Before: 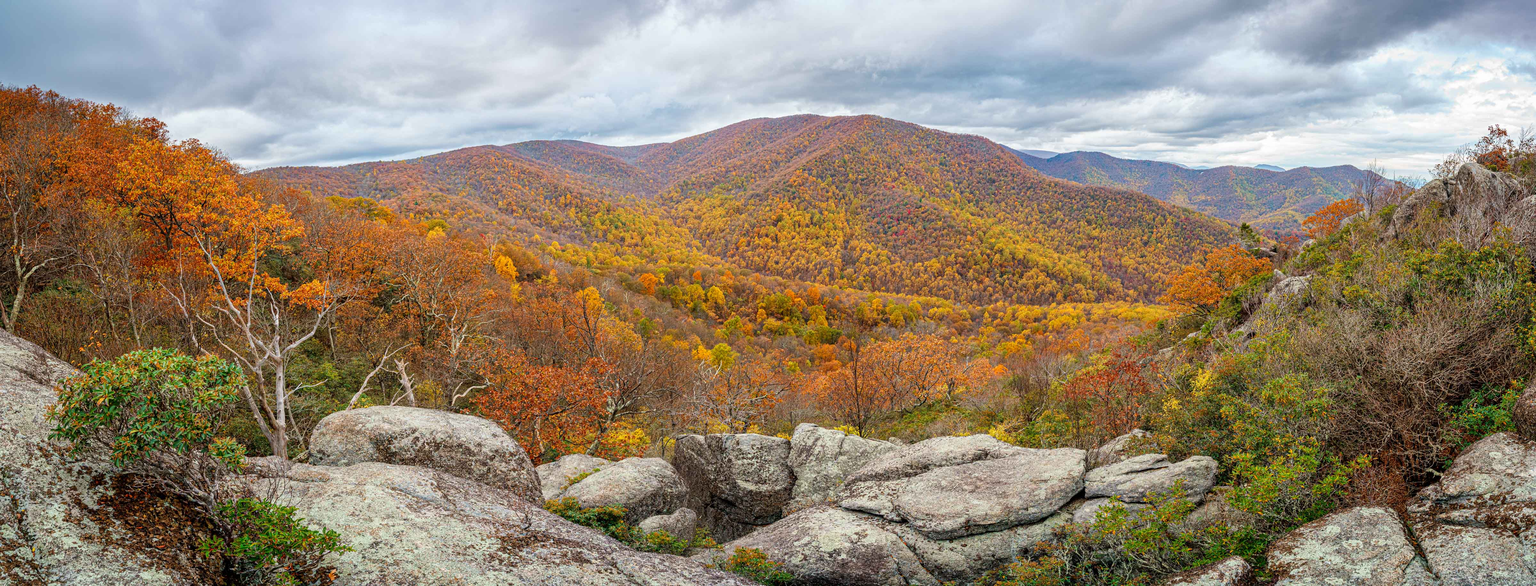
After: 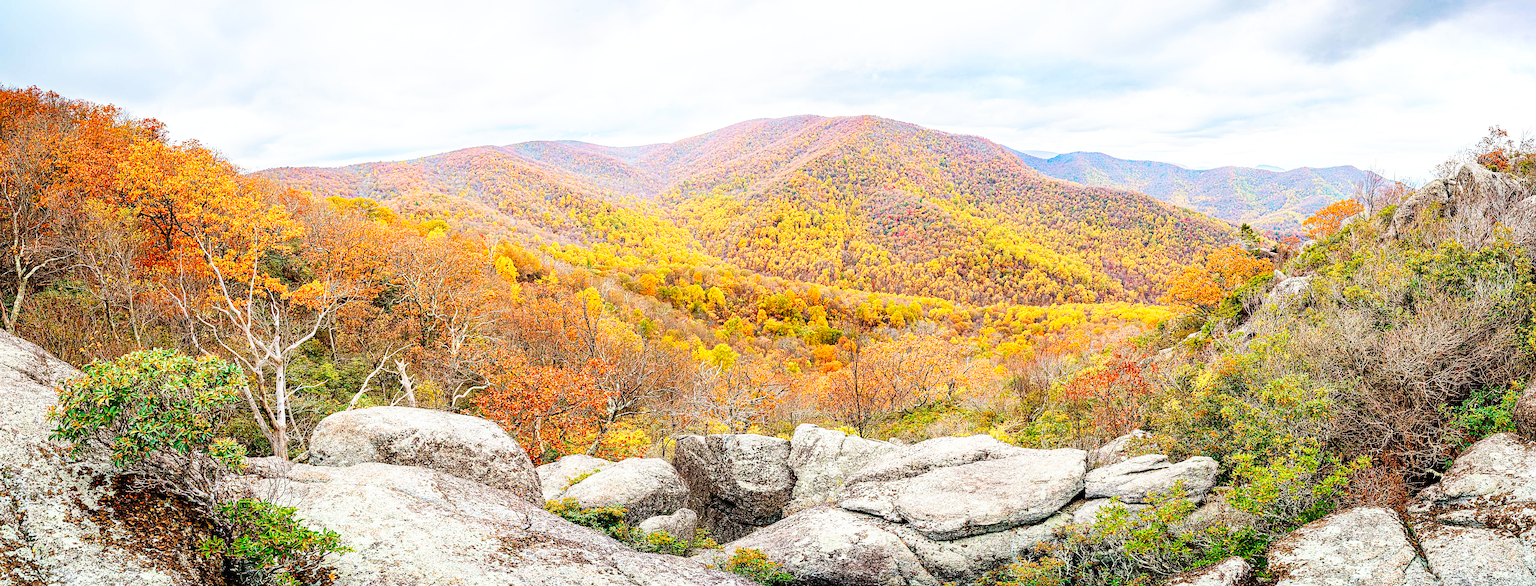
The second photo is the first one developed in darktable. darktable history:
shadows and highlights: radius 93.07, shadows -14.46, white point adjustment 0.23, highlights 31.48, compress 48.23%, highlights color adjustment 52.79%, soften with gaussian
base curve: curves: ch0 [(0, 0) (0.007, 0.004) (0.027, 0.03) (0.046, 0.07) (0.207, 0.54) (0.442, 0.872) (0.673, 0.972) (1, 1)], preserve colors none
color balance: contrast -0.5%
sharpen: on, module defaults
